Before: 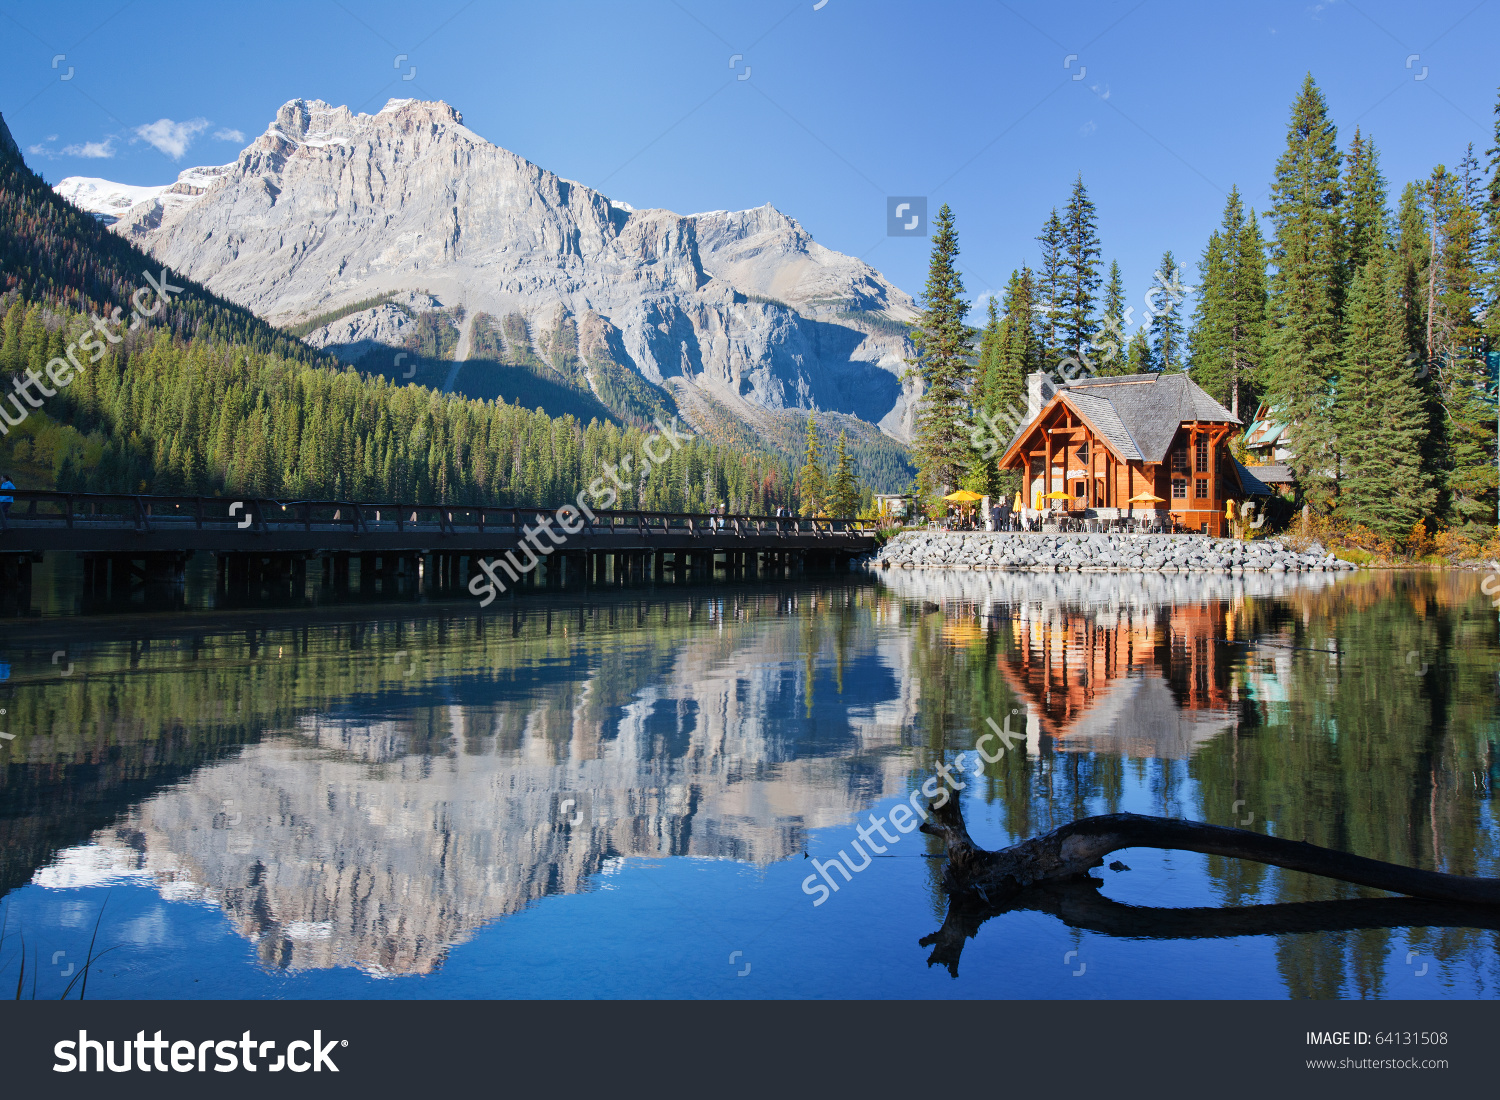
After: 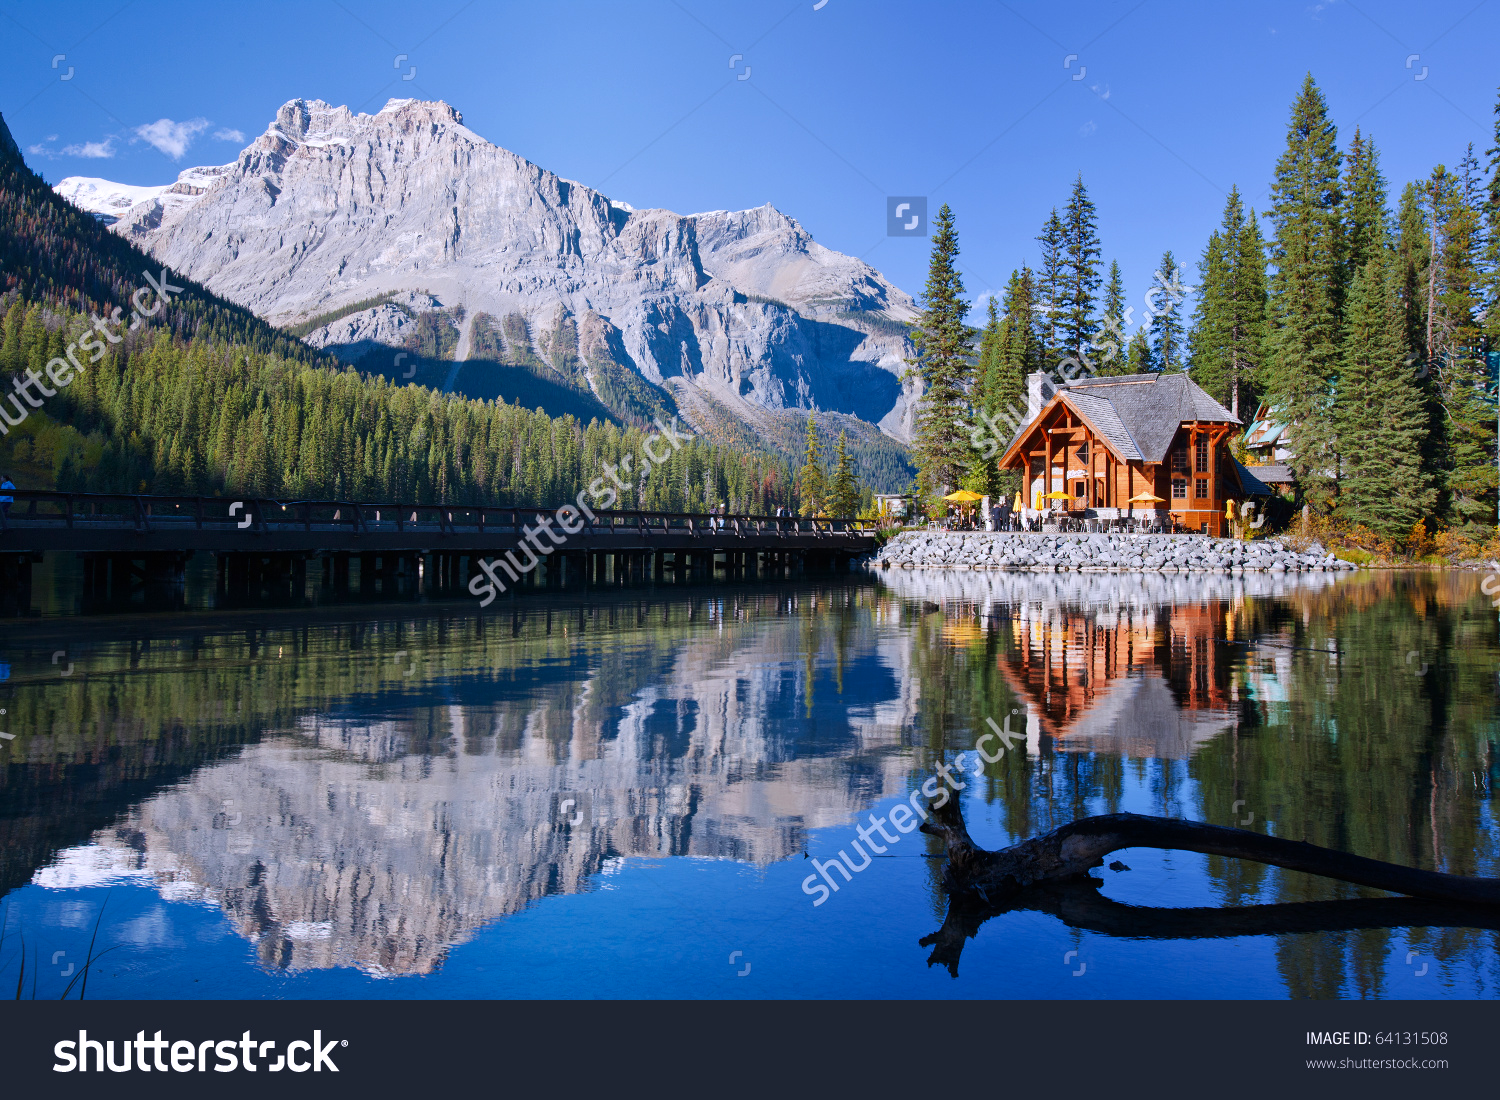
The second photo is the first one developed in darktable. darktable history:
contrast brightness saturation: brightness -0.09
white balance: red 1.004, blue 1.096
